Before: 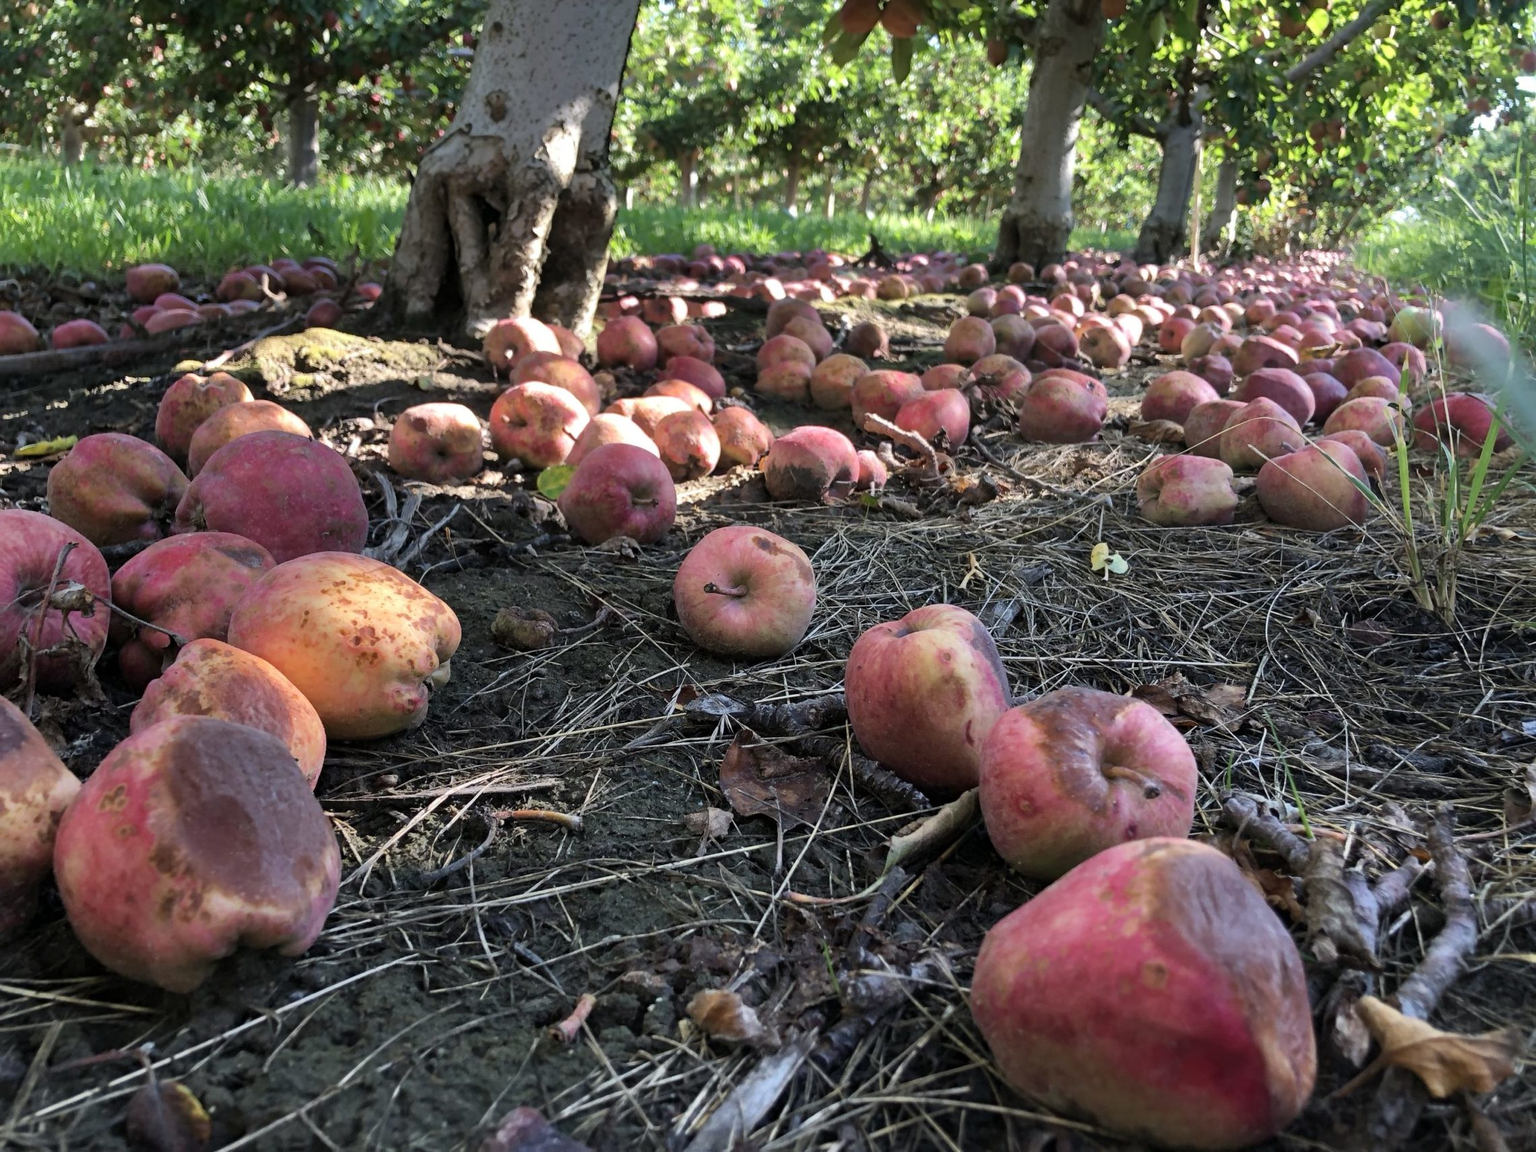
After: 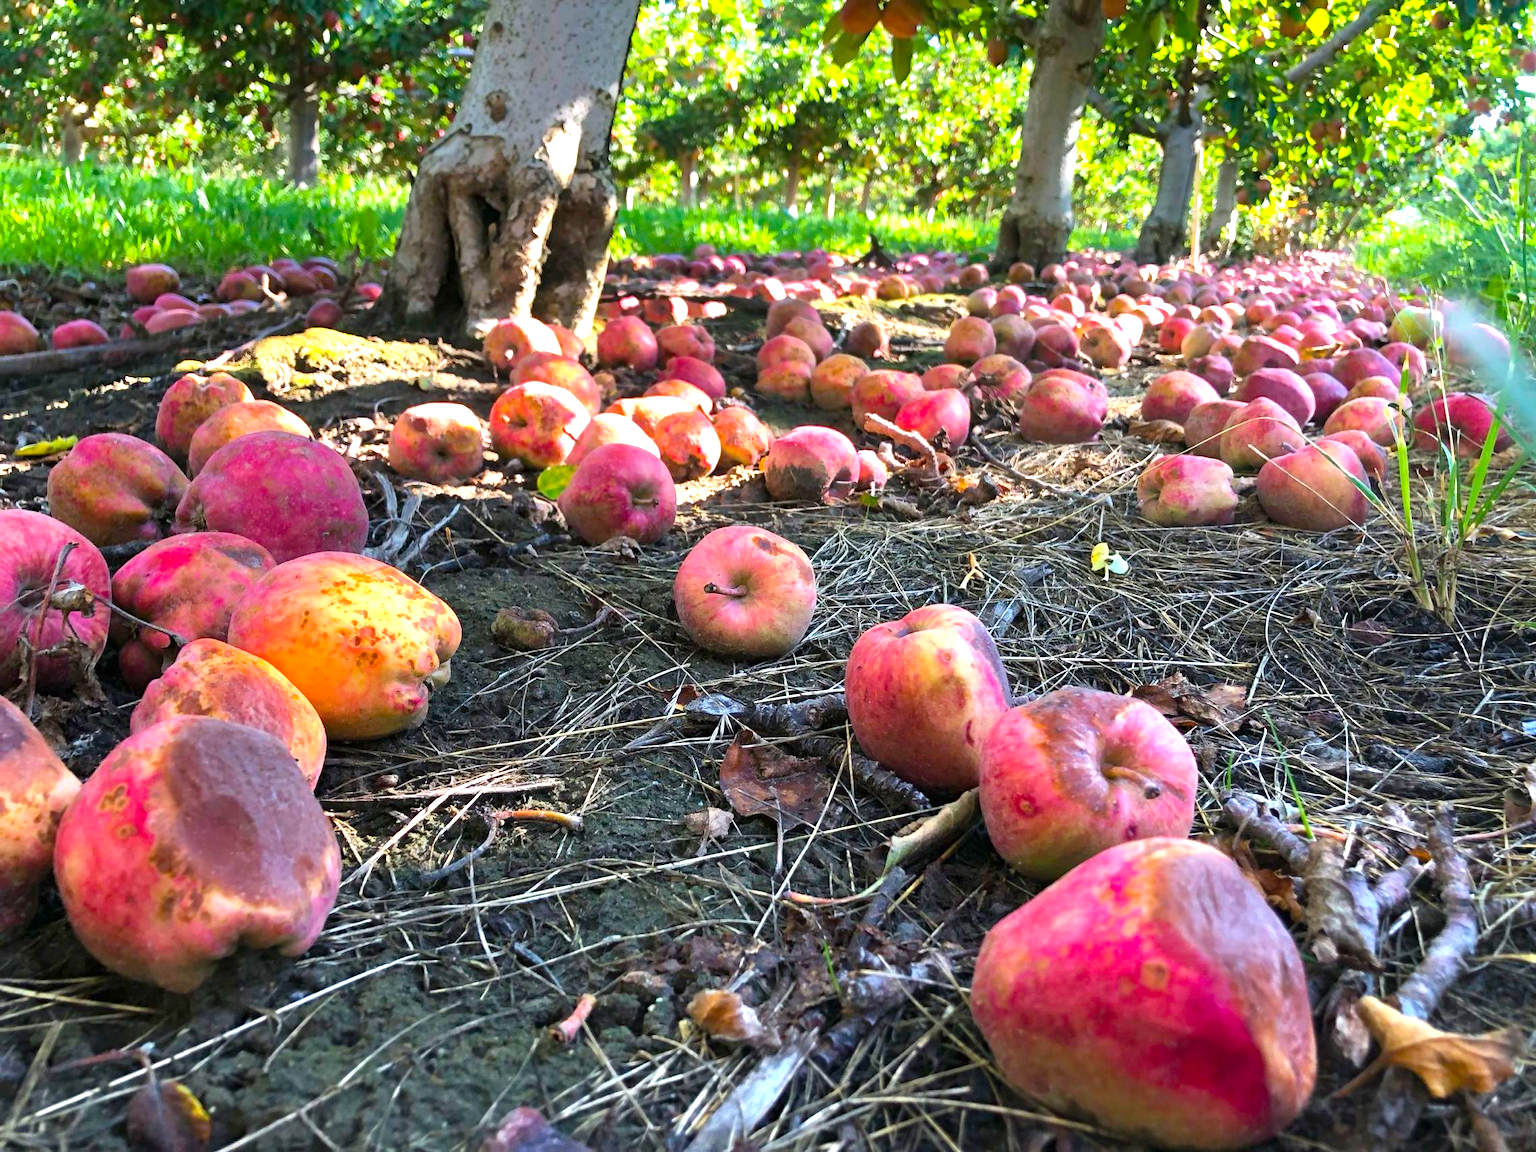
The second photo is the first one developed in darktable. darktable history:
color balance rgb: linear chroma grading › global chroma 15%, perceptual saturation grading › global saturation 30%
exposure: black level correction 0, exposure 1 EV, compensate highlight preservation false
